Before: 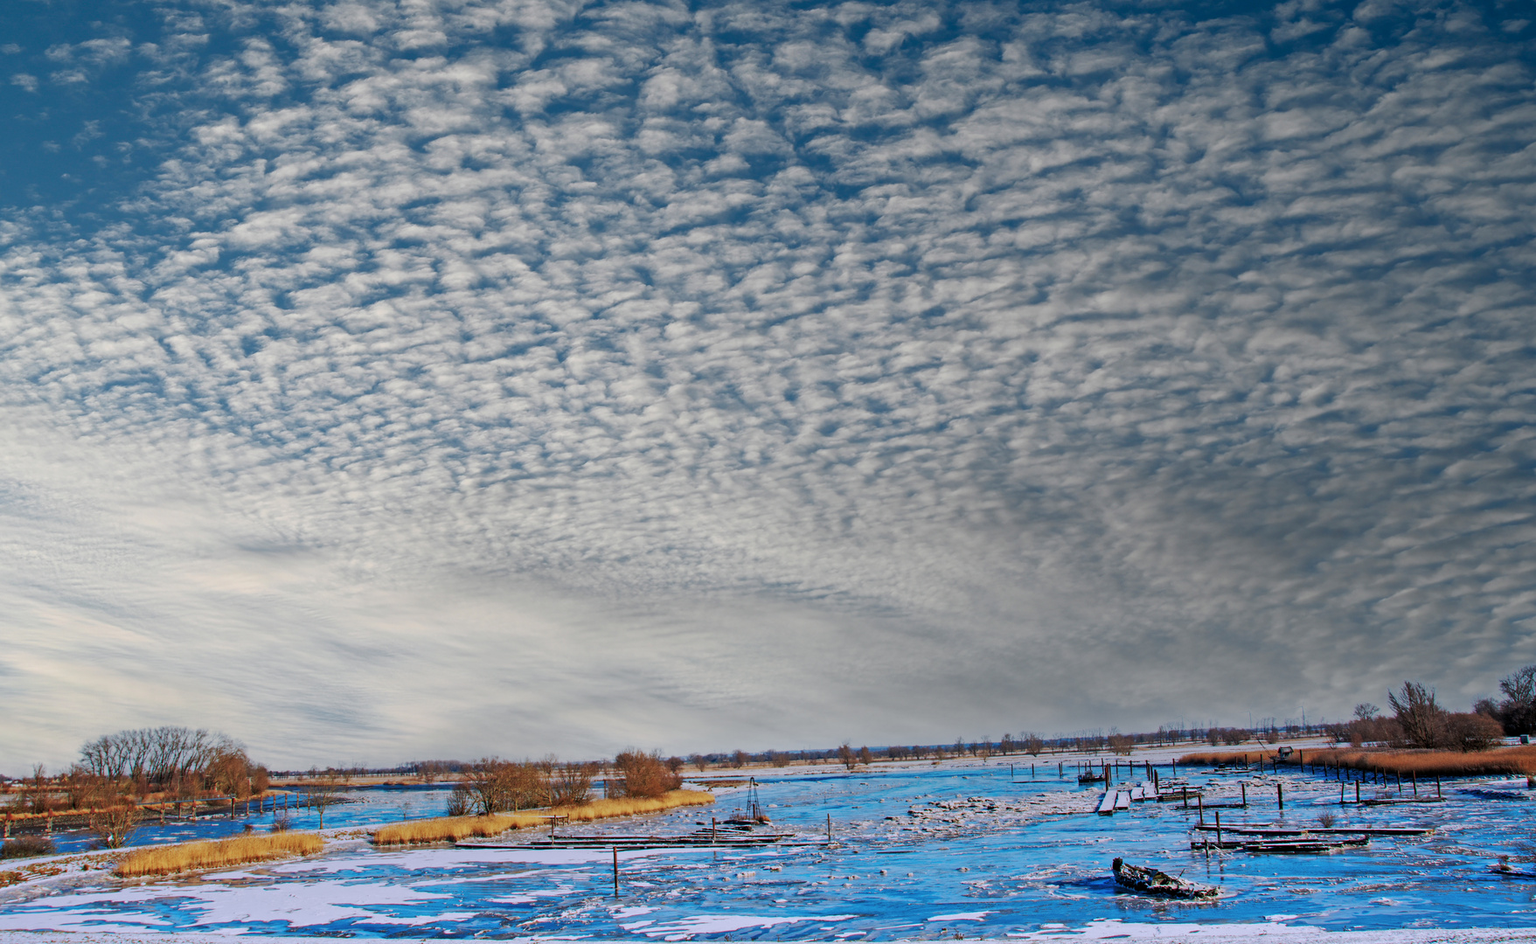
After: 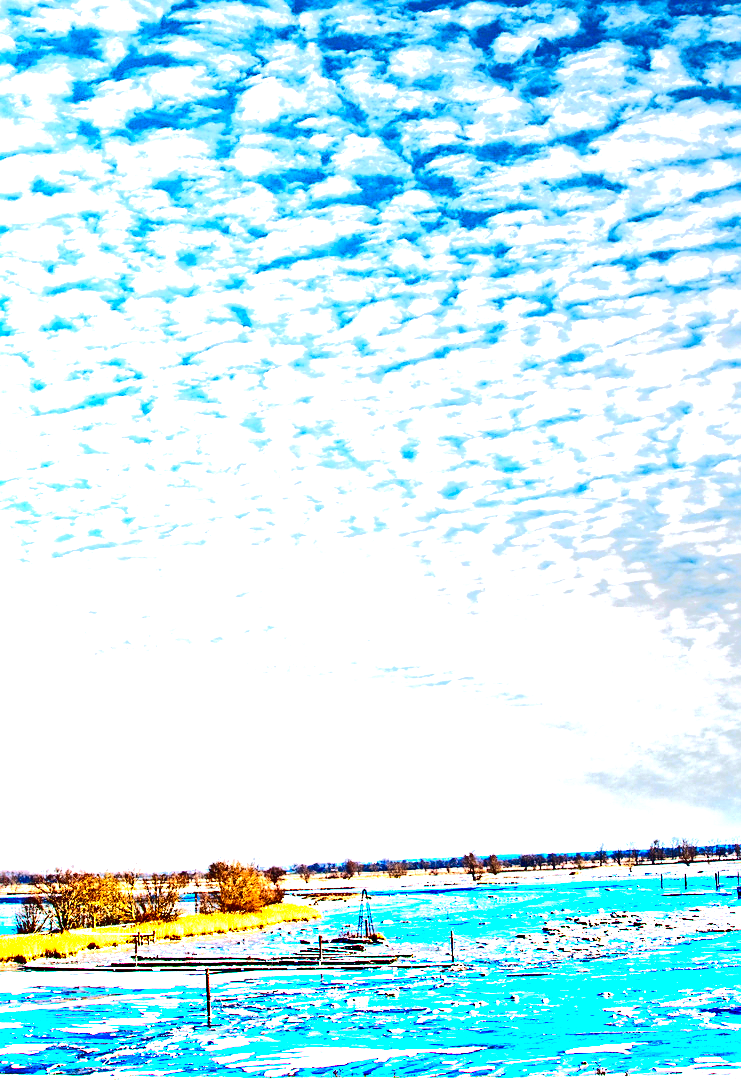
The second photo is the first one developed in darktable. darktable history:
crop: left 28.264%, right 29.539%
sharpen: on, module defaults
contrast brightness saturation: brightness -0.537
tone curve: curves: ch0 [(0, 0) (0.003, 0.001) (0.011, 0.005) (0.025, 0.009) (0.044, 0.014) (0.069, 0.019) (0.1, 0.028) (0.136, 0.039) (0.177, 0.073) (0.224, 0.134) (0.277, 0.218) (0.335, 0.343) (0.399, 0.488) (0.468, 0.608) (0.543, 0.699) (0.623, 0.773) (0.709, 0.819) (0.801, 0.852) (0.898, 0.874) (1, 1)], color space Lab, independent channels, preserve colors none
color balance rgb: shadows lift › chroma 7.363%, shadows lift › hue 245.38°, global offset › luminance -0.876%, linear chroma grading › global chroma 34.023%, perceptual saturation grading › global saturation 19.879%, global vibrance -16.223%, contrast -5.581%
exposure: exposure 2.175 EV, compensate exposure bias true, compensate highlight preservation false
color zones: curves: ch0 [(0.099, 0.624) (0.257, 0.596) (0.384, 0.376) (0.529, 0.492) (0.697, 0.564) (0.768, 0.532) (0.908, 0.644)]; ch1 [(0.112, 0.564) (0.254, 0.612) (0.432, 0.676) (0.592, 0.456) (0.743, 0.684) (0.888, 0.536)]; ch2 [(0.25, 0.5) (0.469, 0.36) (0.75, 0.5)]
